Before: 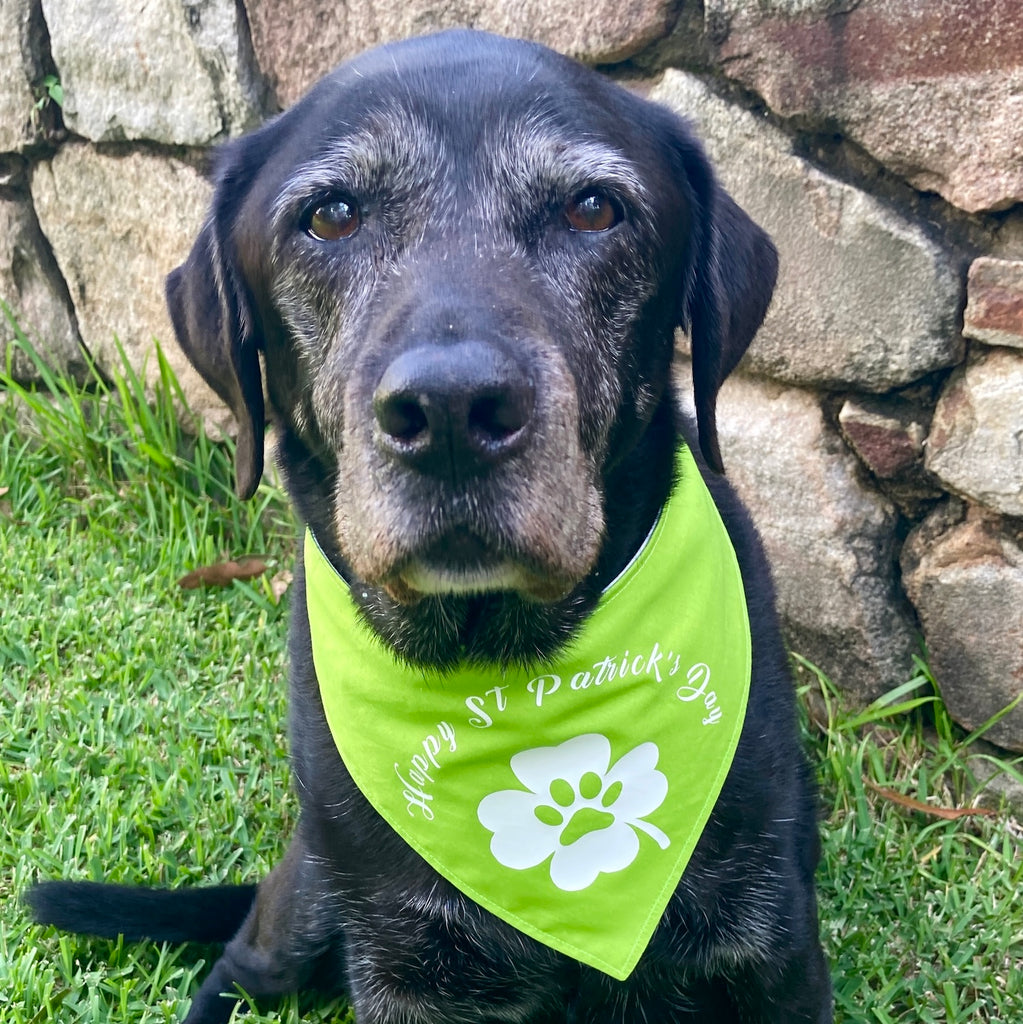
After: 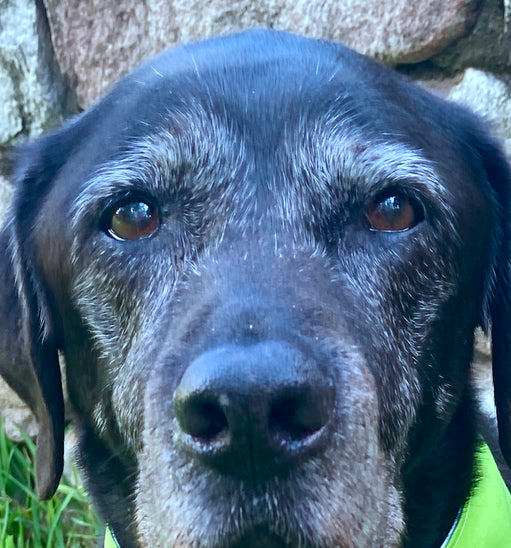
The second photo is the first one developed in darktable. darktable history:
crop: left 19.556%, right 30.401%, bottom 46.458%
color balance: output saturation 110%
color correction: highlights a* -9.73, highlights b* -21.22
